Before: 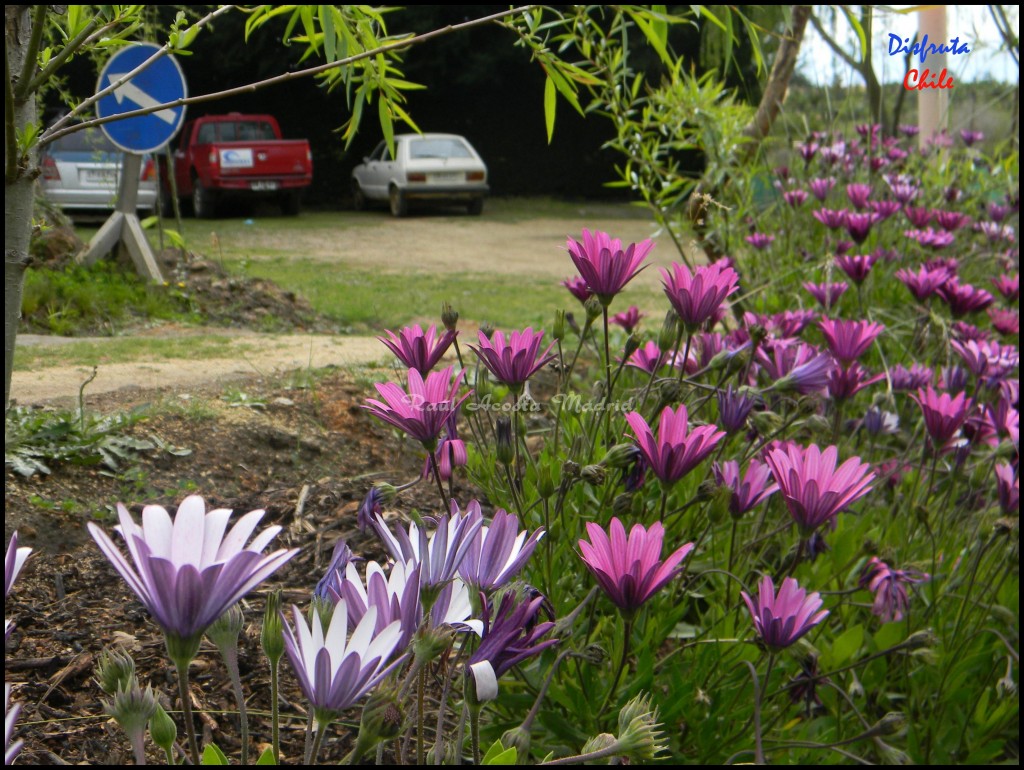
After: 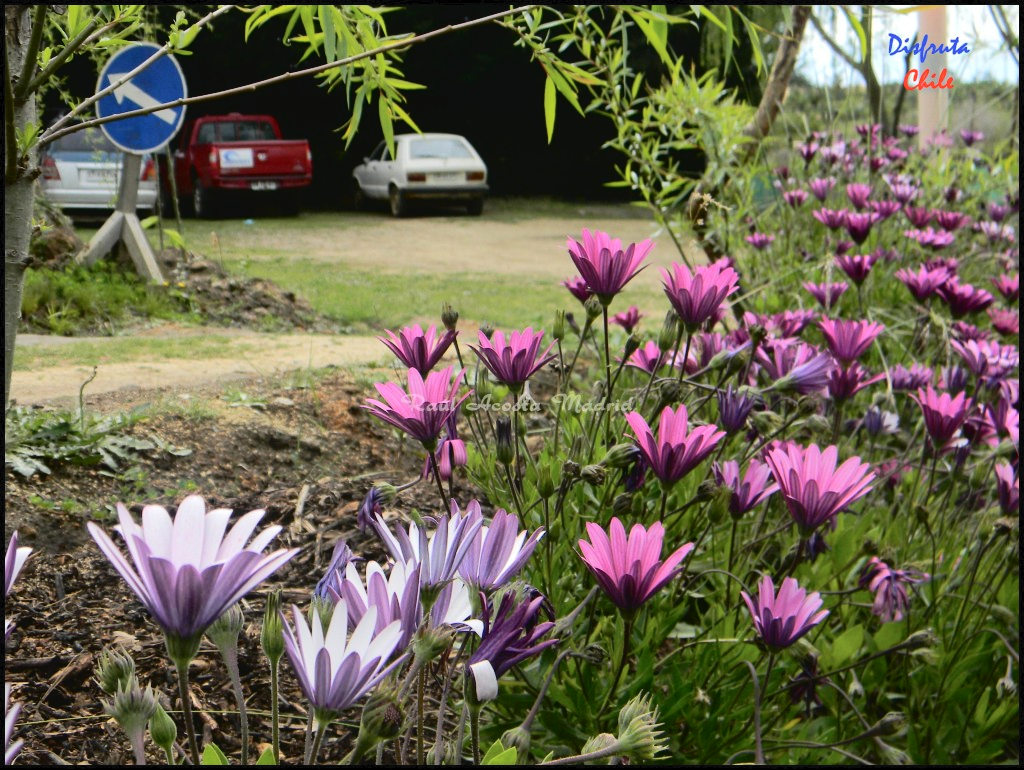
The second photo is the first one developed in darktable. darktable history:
tone equalizer: edges refinement/feathering 500, mask exposure compensation -1.57 EV, preserve details no
tone curve: curves: ch0 [(0, 0) (0.003, 0.036) (0.011, 0.039) (0.025, 0.039) (0.044, 0.043) (0.069, 0.05) (0.1, 0.072) (0.136, 0.102) (0.177, 0.144) (0.224, 0.204) (0.277, 0.288) (0.335, 0.384) (0.399, 0.477) (0.468, 0.575) (0.543, 0.652) (0.623, 0.724) (0.709, 0.785) (0.801, 0.851) (0.898, 0.915) (1, 1)], color space Lab, independent channels, preserve colors none
